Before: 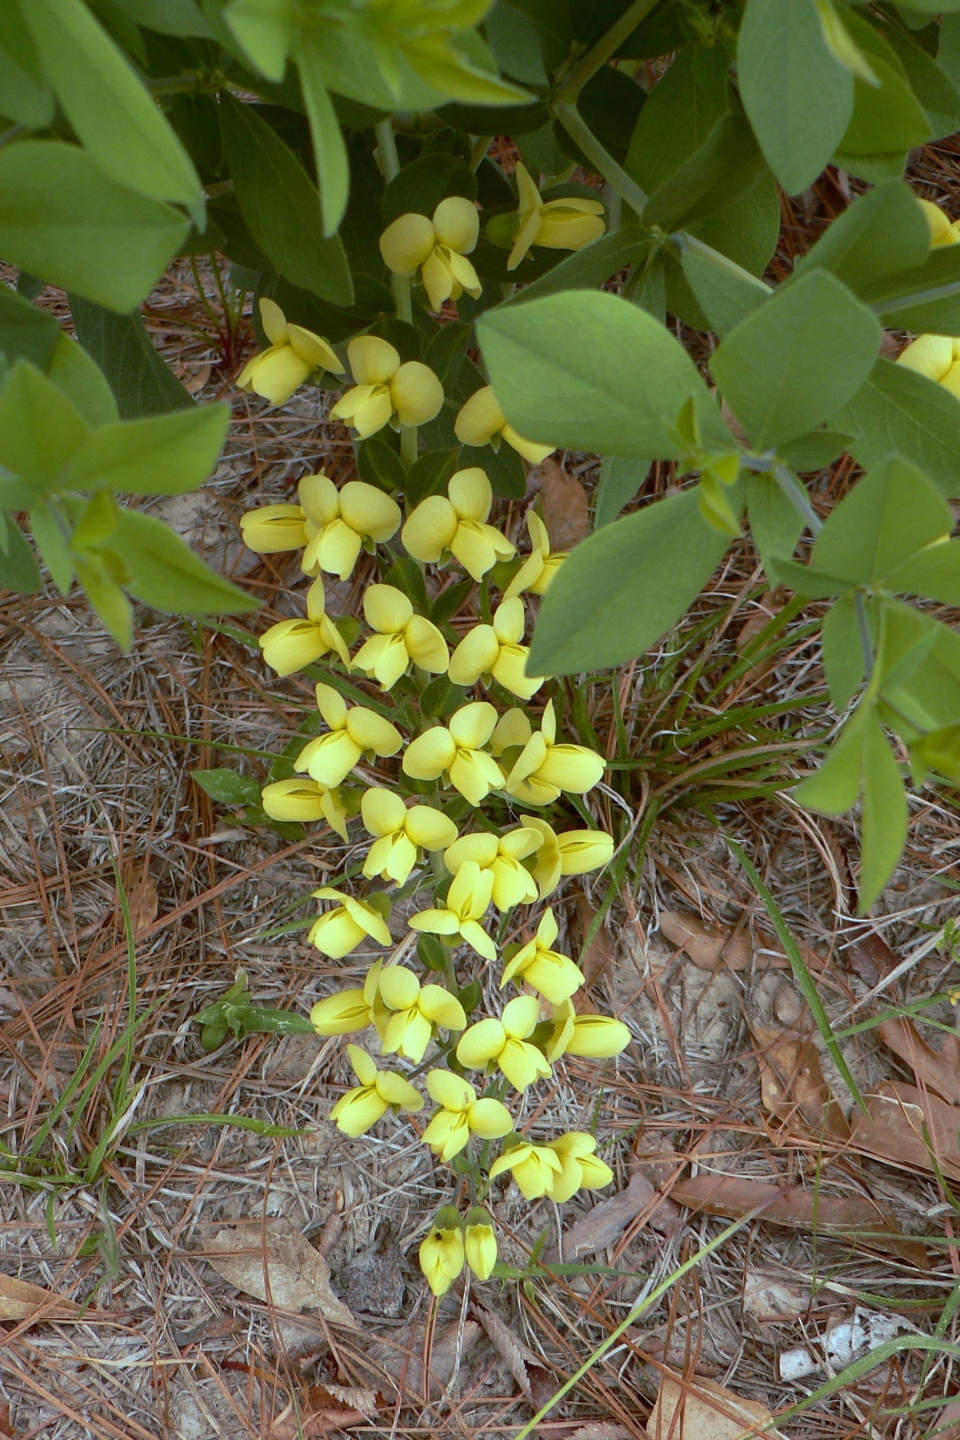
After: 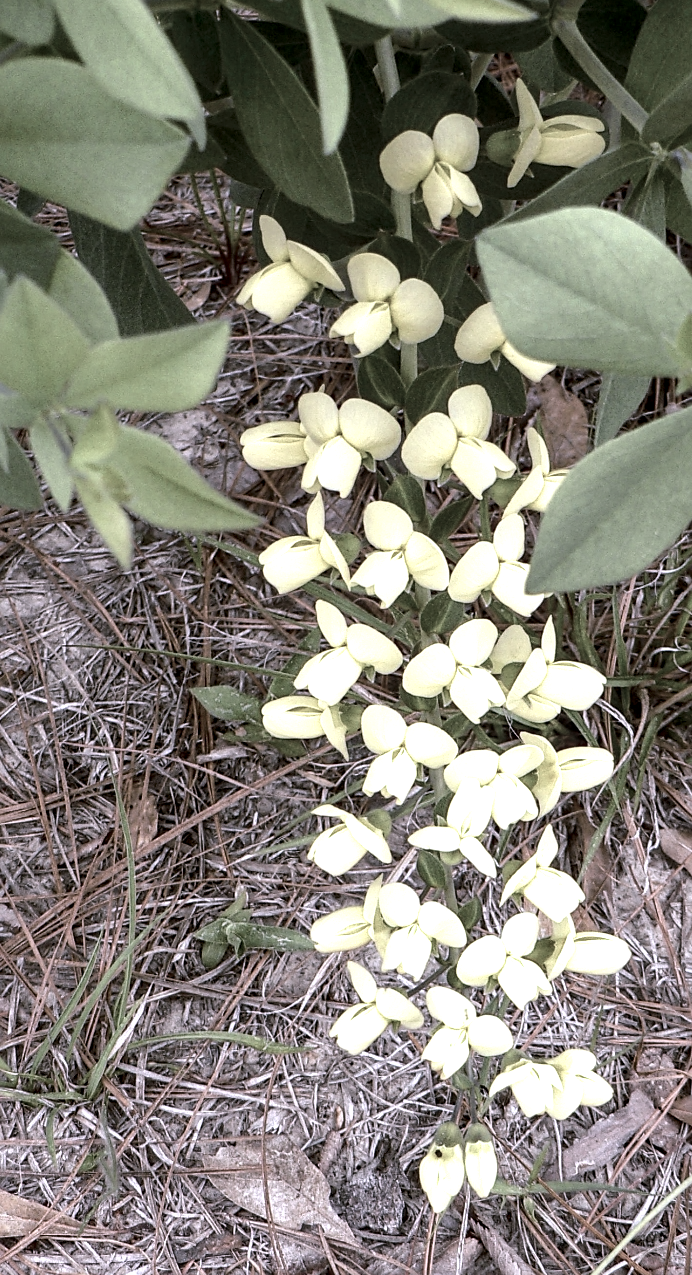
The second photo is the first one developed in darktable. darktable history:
color zones: curves: ch0 [(0.25, 0.667) (0.758, 0.368)]; ch1 [(0.215, 0.245) (0.761, 0.373)]; ch2 [(0.247, 0.554) (0.761, 0.436)]
crop: top 5.786%, right 27.912%, bottom 5.662%
exposure: compensate highlight preservation false
shadows and highlights: shadows 32.67, highlights -46.74, compress 49.87%, soften with gaussian
local contrast: detail 142%
color correction: highlights a* 15.33, highlights b* -20.72
tone curve: curves: ch0 [(0, 0.003) (0.117, 0.101) (0.257, 0.246) (0.408, 0.432) (0.611, 0.653) (0.824, 0.846) (1, 1)]; ch1 [(0, 0) (0.227, 0.197) (0.405, 0.421) (0.501, 0.501) (0.522, 0.53) (0.563, 0.572) (0.589, 0.611) (0.699, 0.709) (0.976, 0.992)]; ch2 [(0, 0) (0.208, 0.176) (0.377, 0.38) (0.5, 0.5) (0.537, 0.534) (0.571, 0.576) (0.681, 0.746) (1, 1)], color space Lab, linked channels, preserve colors none
sharpen: on, module defaults
